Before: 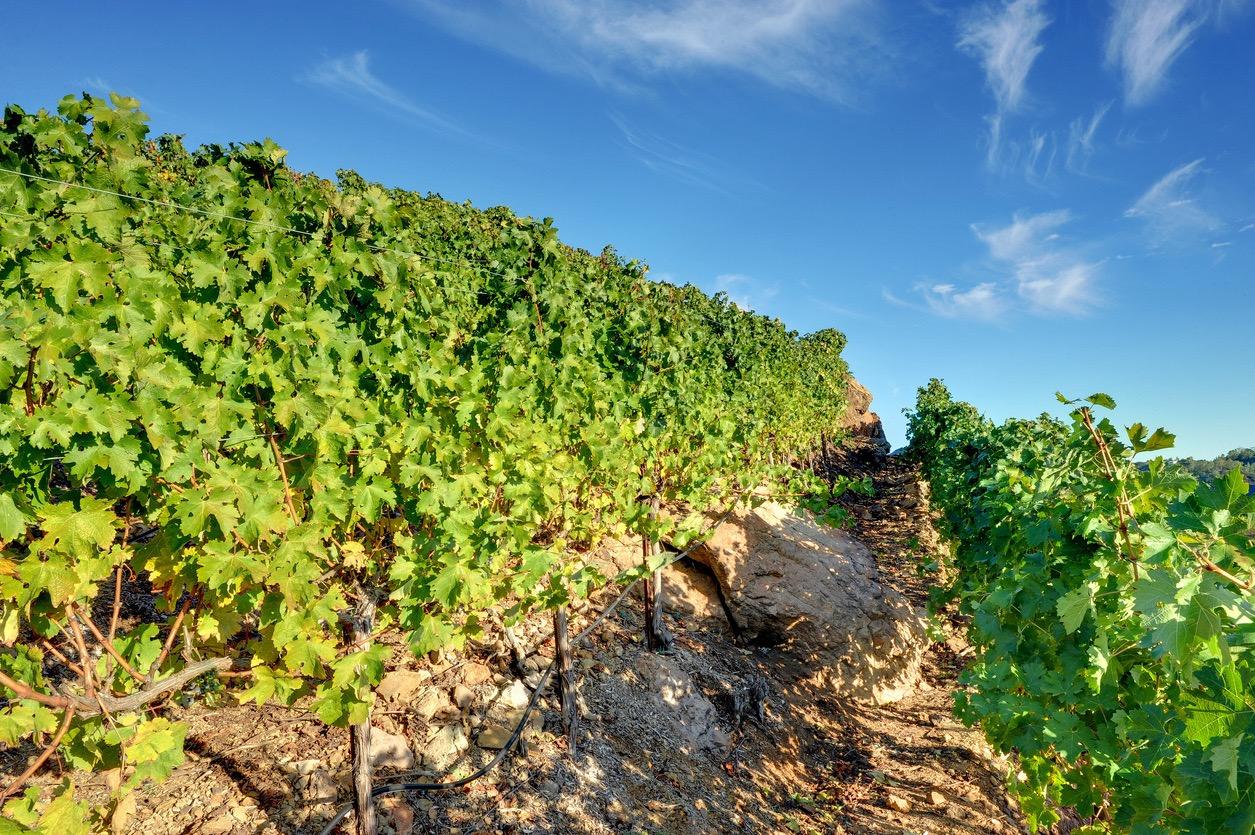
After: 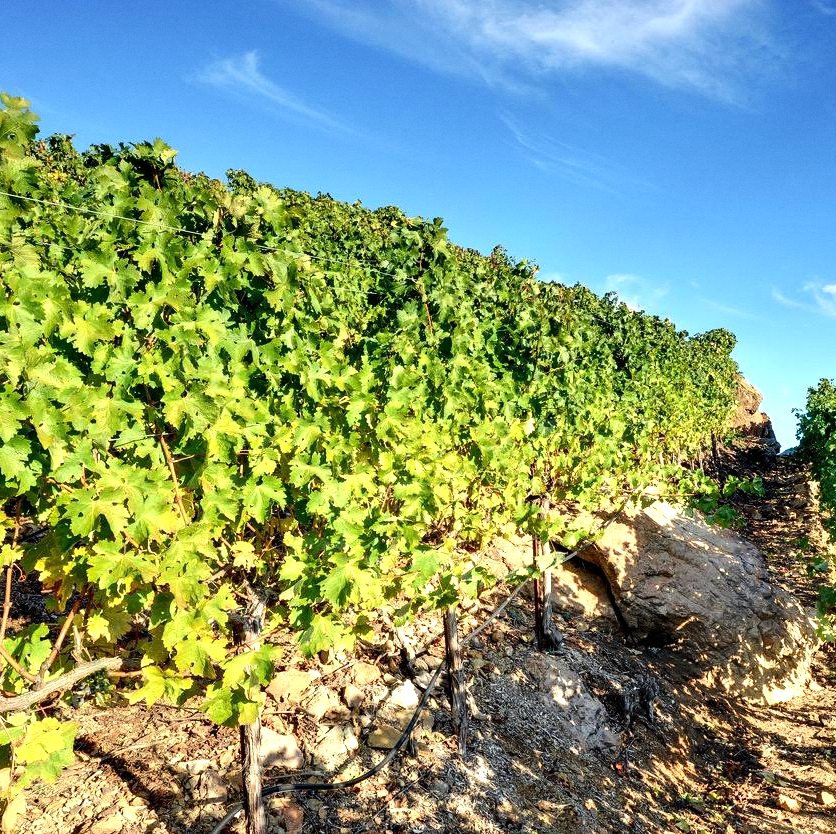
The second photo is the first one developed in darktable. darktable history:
grain: coarseness 0.09 ISO, strength 10%
white balance: emerald 1
crop and rotate: left 8.786%, right 24.548%
tone equalizer: -8 EV -0.75 EV, -7 EV -0.7 EV, -6 EV -0.6 EV, -5 EV -0.4 EV, -3 EV 0.4 EV, -2 EV 0.6 EV, -1 EV 0.7 EV, +0 EV 0.75 EV, edges refinement/feathering 500, mask exposure compensation -1.57 EV, preserve details no
